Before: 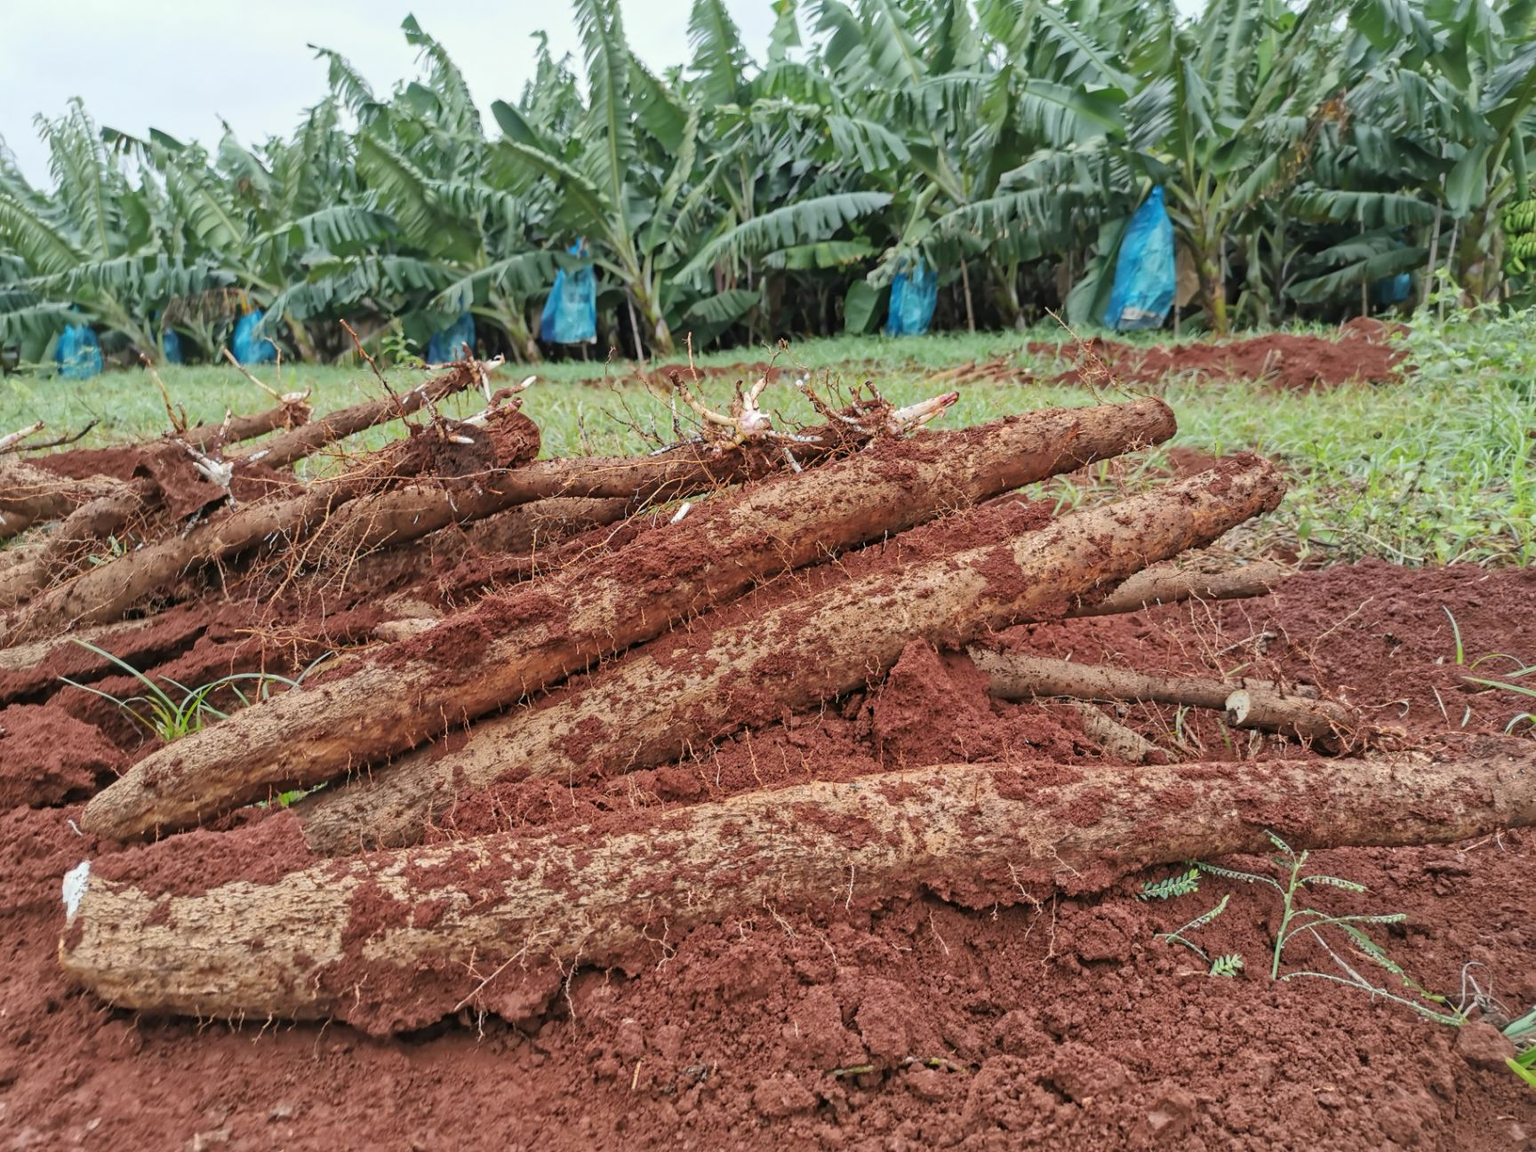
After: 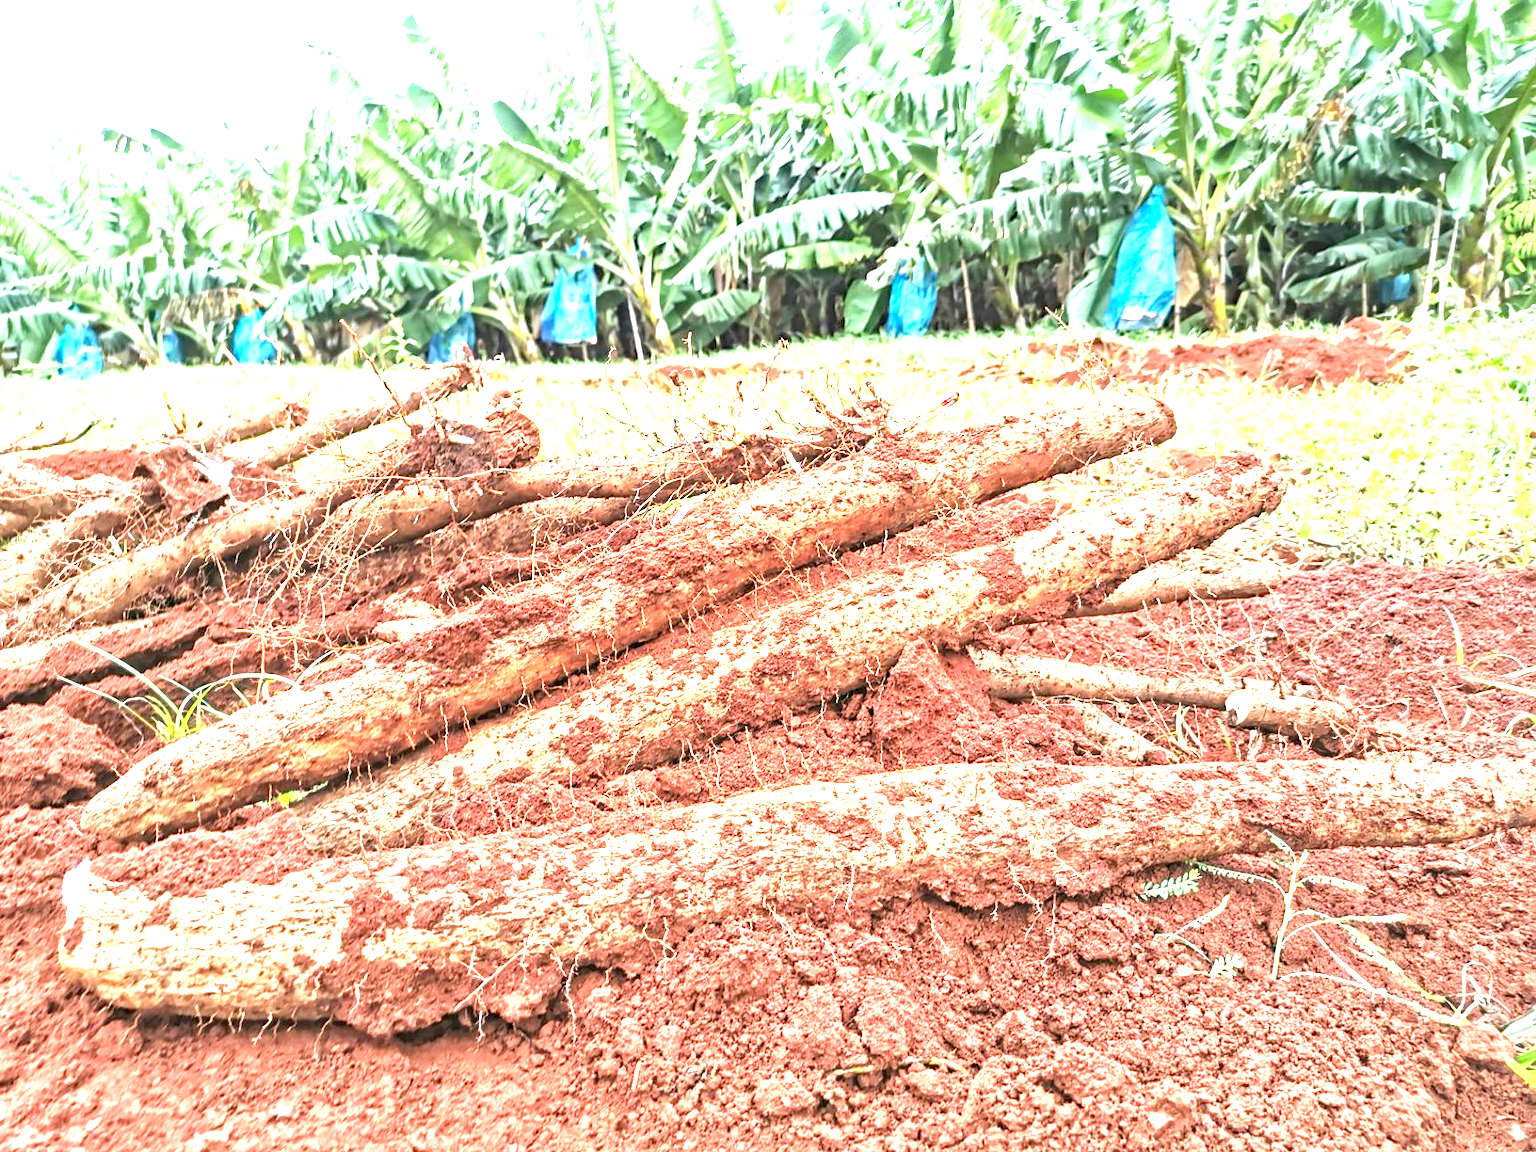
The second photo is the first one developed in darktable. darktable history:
exposure: black level correction 0, exposure 2.327 EV, compensate exposure bias true, compensate highlight preservation false
haze removal: adaptive false
white balance: red 1, blue 1
local contrast: on, module defaults
